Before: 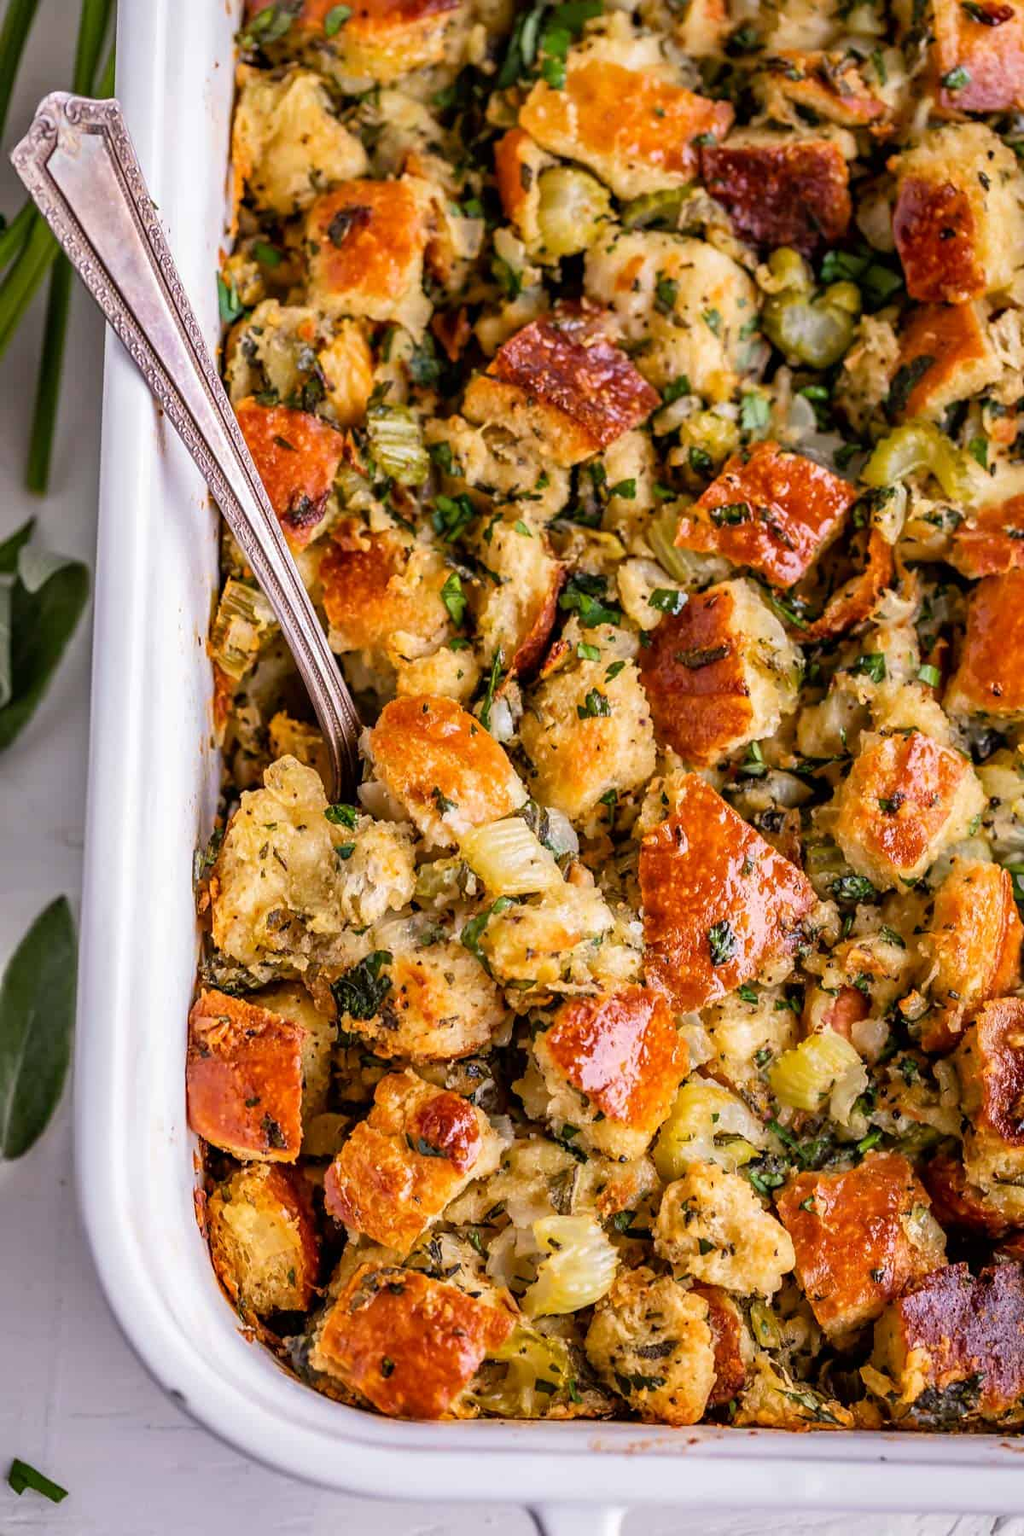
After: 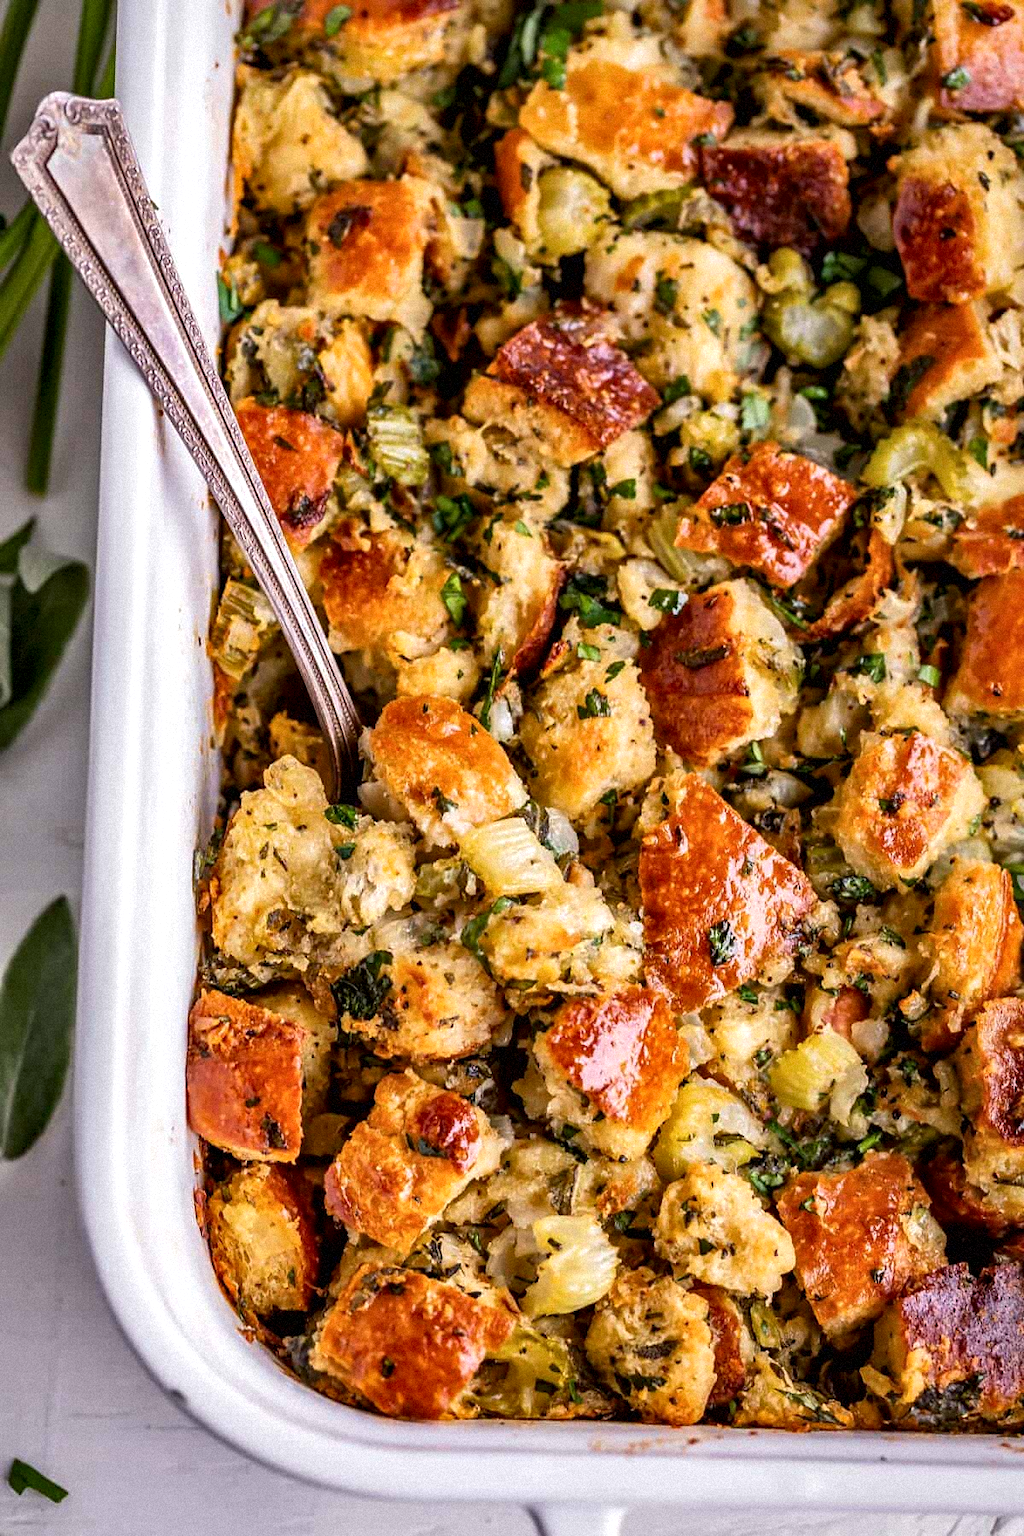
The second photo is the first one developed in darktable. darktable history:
grain: mid-tones bias 0%
local contrast: mode bilateral grid, contrast 25, coarseness 60, detail 151%, midtone range 0.2
